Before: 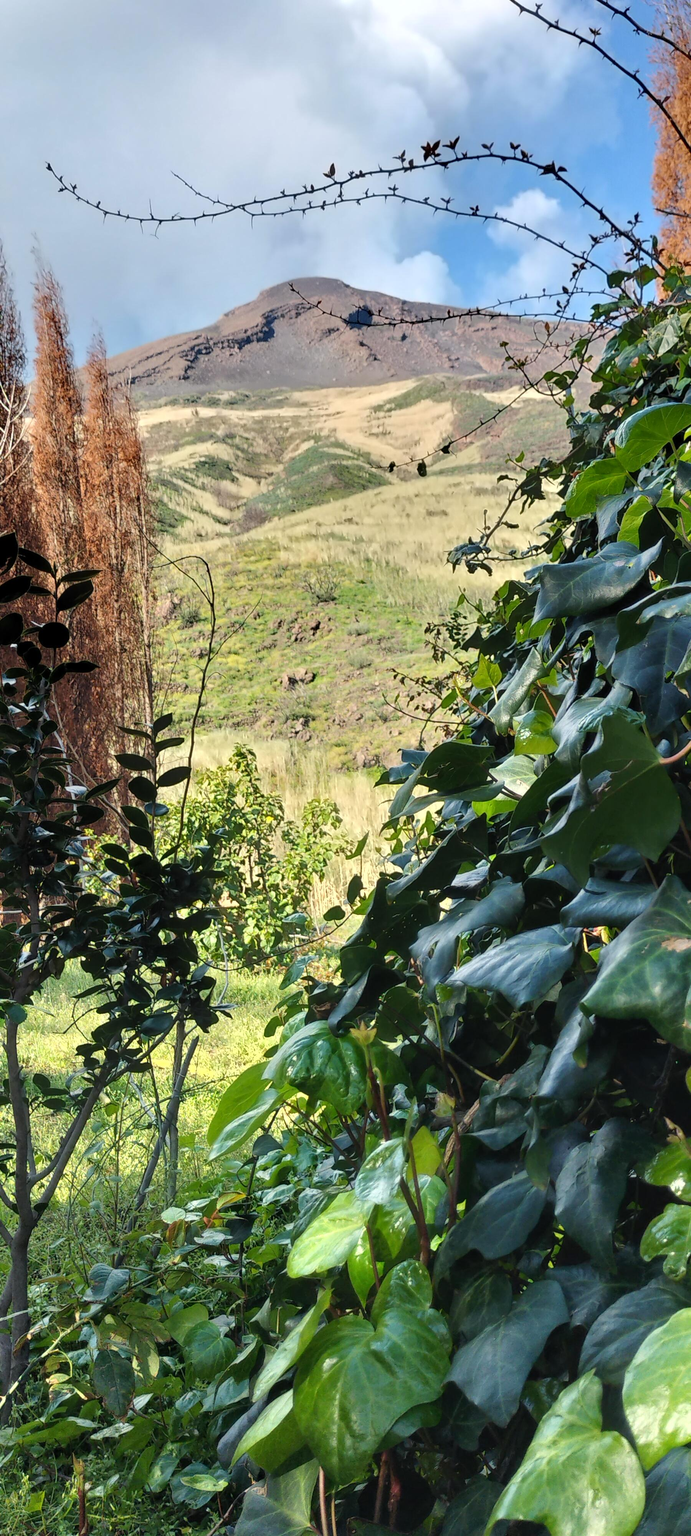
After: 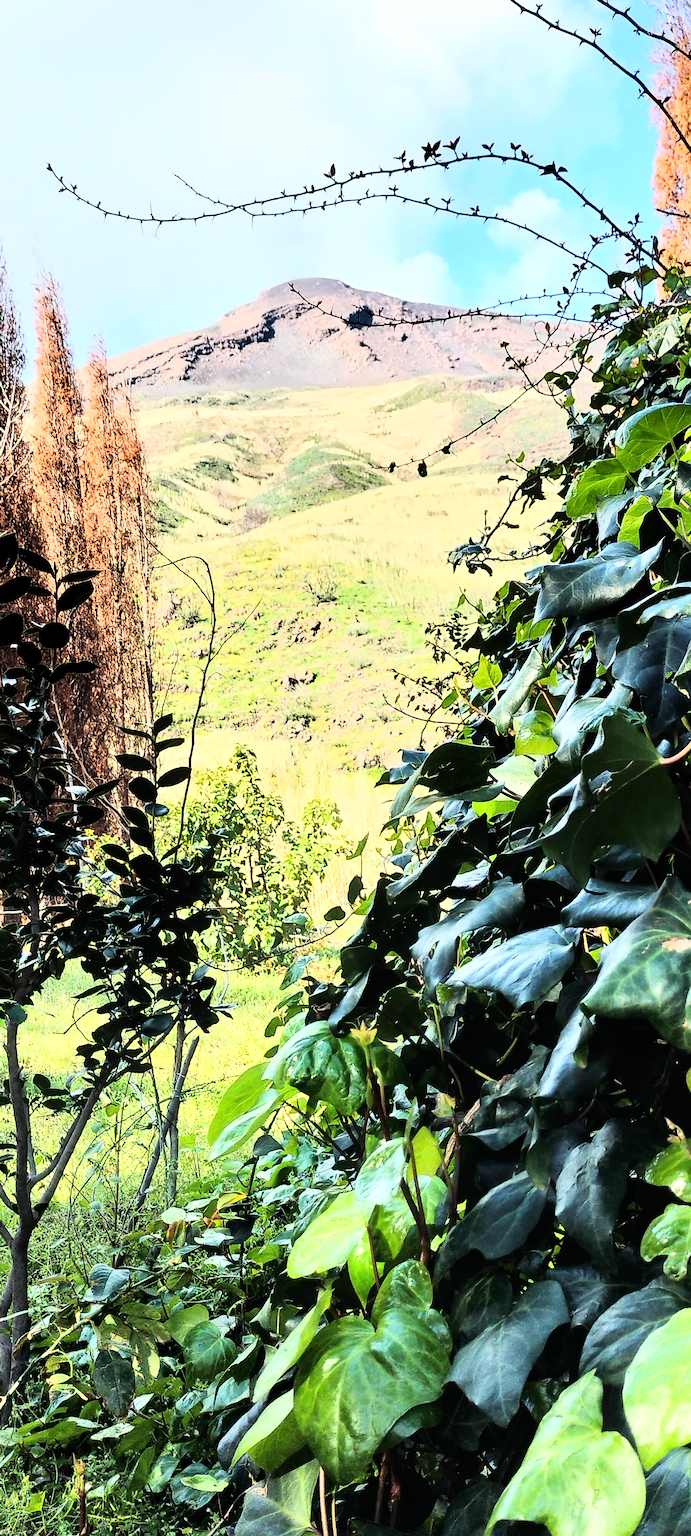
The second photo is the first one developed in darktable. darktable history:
sharpen: on, module defaults
rgb curve: curves: ch0 [(0, 0) (0.21, 0.15) (0.24, 0.21) (0.5, 0.75) (0.75, 0.96) (0.89, 0.99) (1, 1)]; ch1 [(0, 0.02) (0.21, 0.13) (0.25, 0.2) (0.5, 0.67) (0.75, 0.9) (0.89, 0.97) (1, 1)]; ch2 [(0, 0.02) (0.21, 0.13) (0.25, 0.2) (0.5, 0.67) (0.75, 0.9) (0.89, 0.97) (1, 1)], compensate middle gray true
